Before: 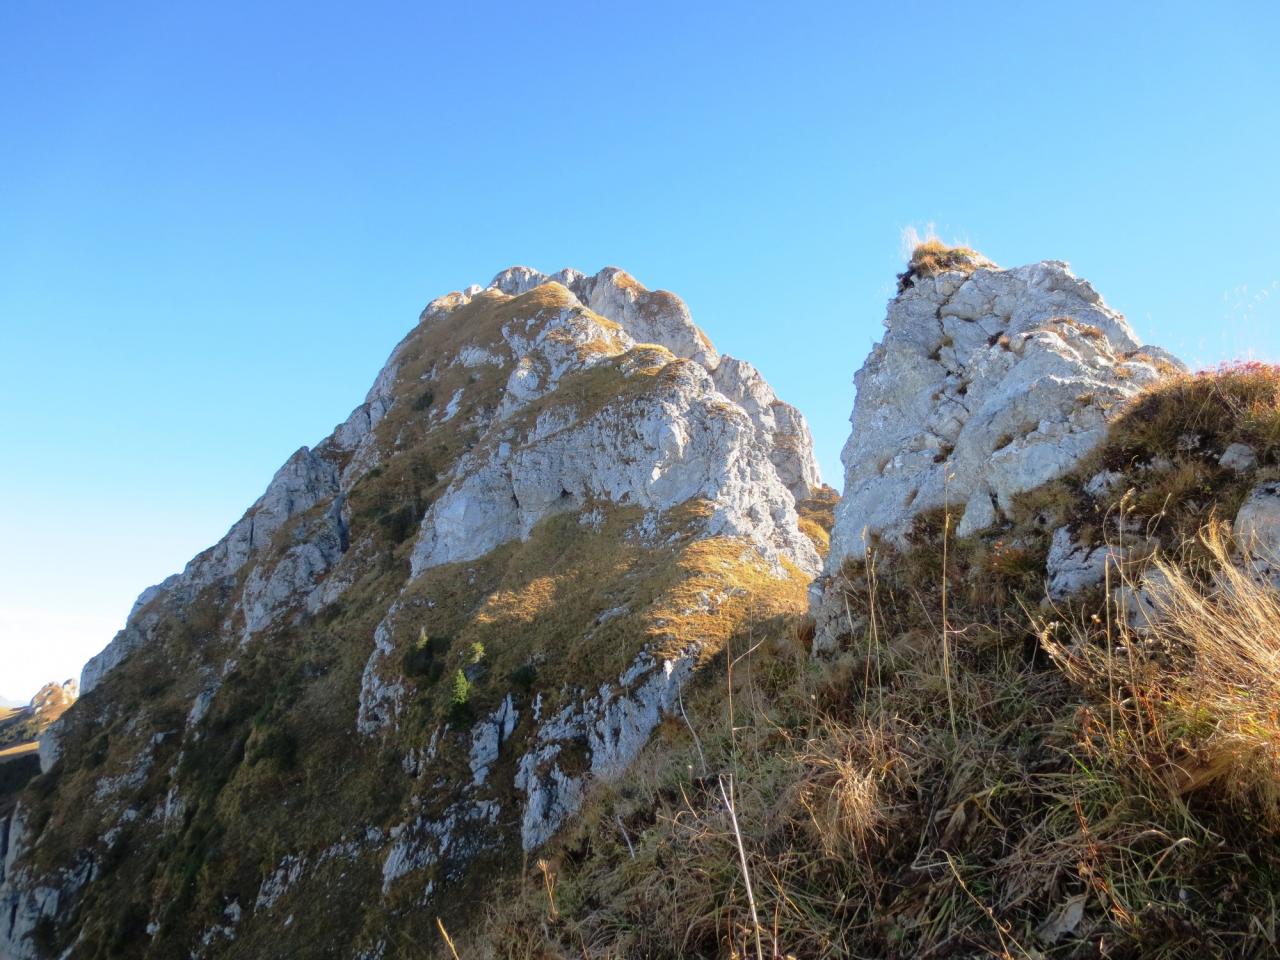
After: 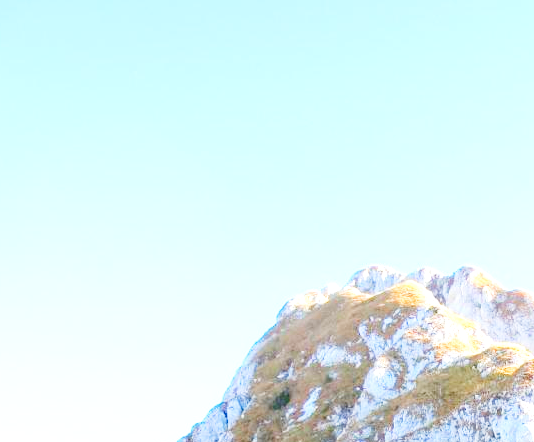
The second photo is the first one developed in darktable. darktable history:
crop and rotate: left 11.177%, top 0.105%, right 47.068%, bottom 53.788%
levels: black 0.062%, levels [0, 0.397, 0.955]
base curve: curves: ch0 [(0, 0) (0.007, 0.004) (0.027, 0.03) (0.046, 0.07) (0.207, 0.54) (0.442, 0.872) (0.673, 0.972) (1, 1)], preserve colors none
